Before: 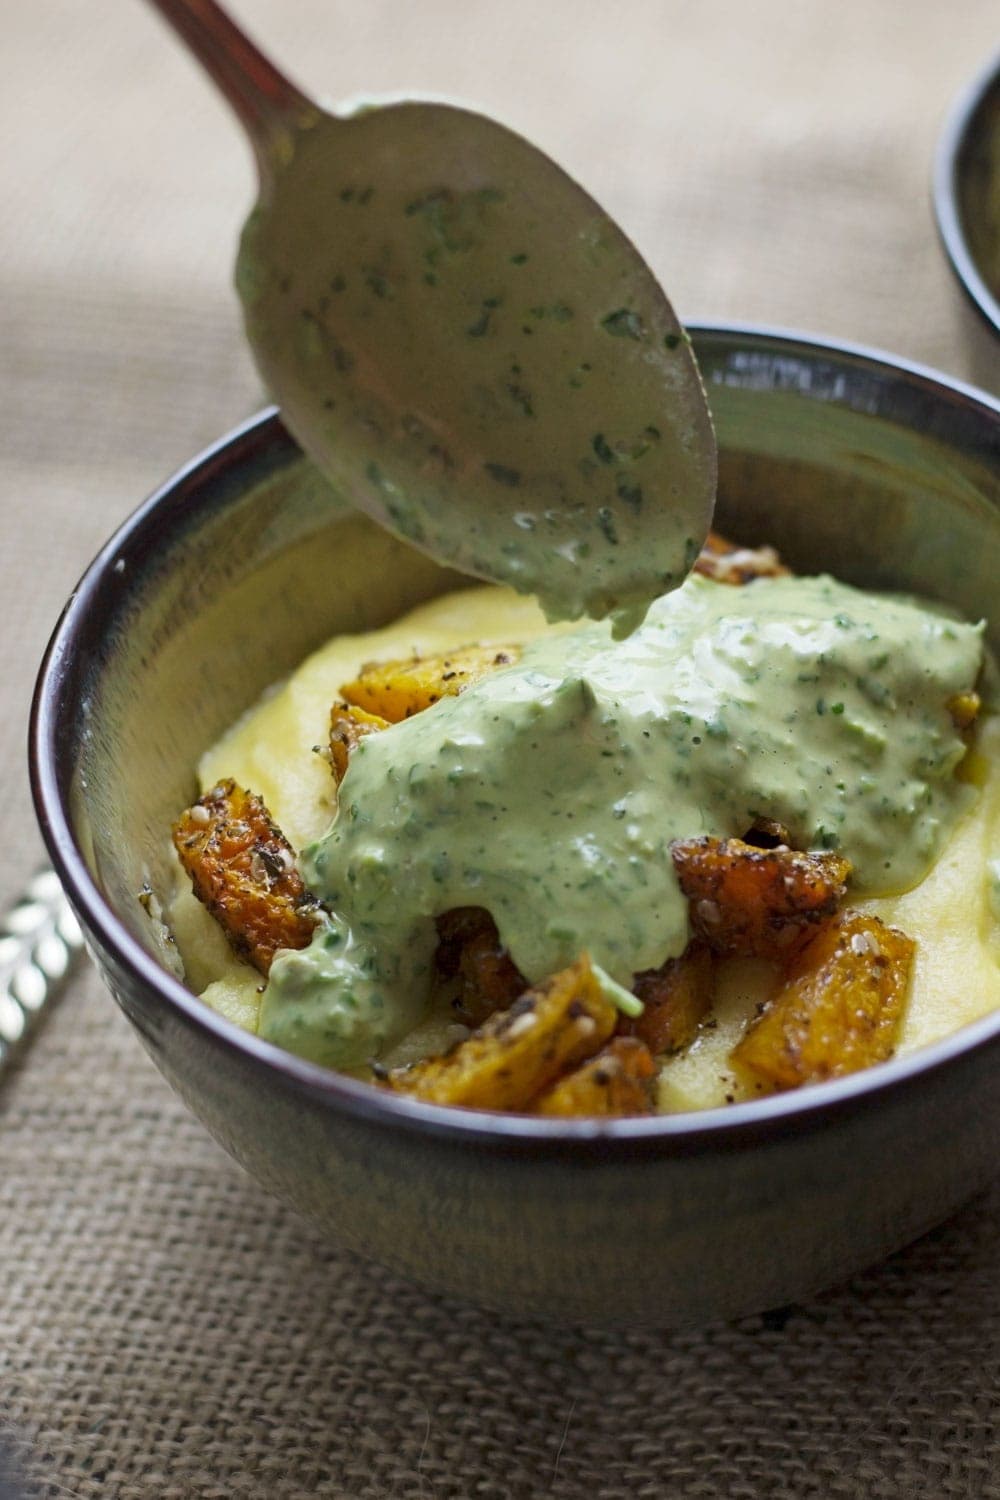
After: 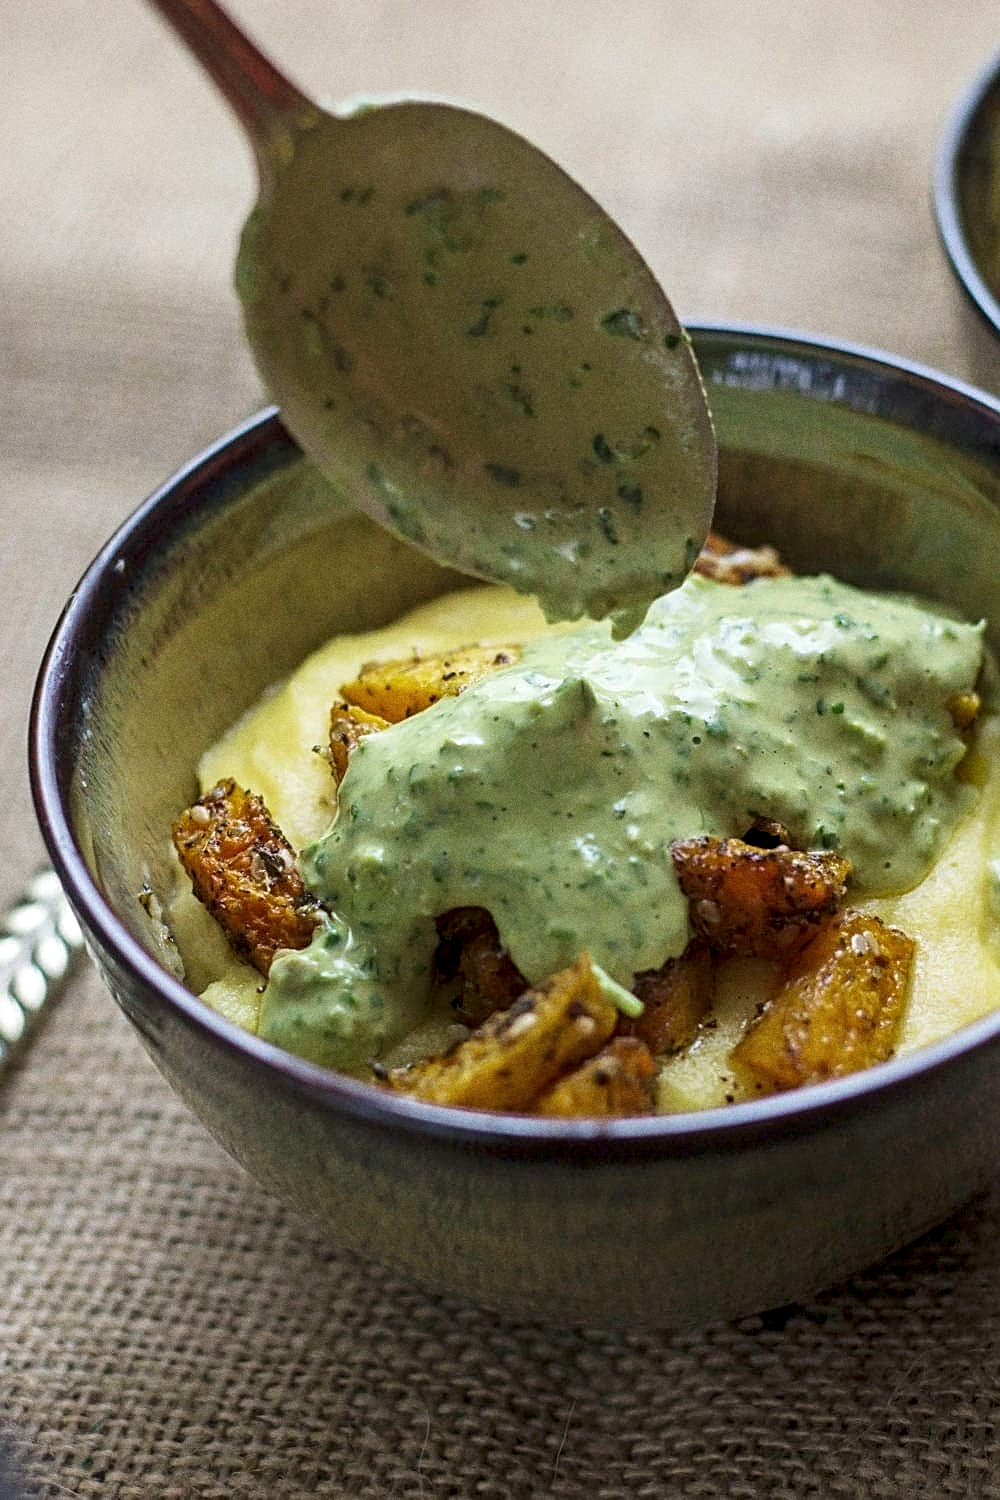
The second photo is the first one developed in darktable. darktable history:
sharpen: on, module defaults
velvia: on, module defaults
grain: coarseness 0.09 ISO, strength 40%
local contrast: detail 130%
